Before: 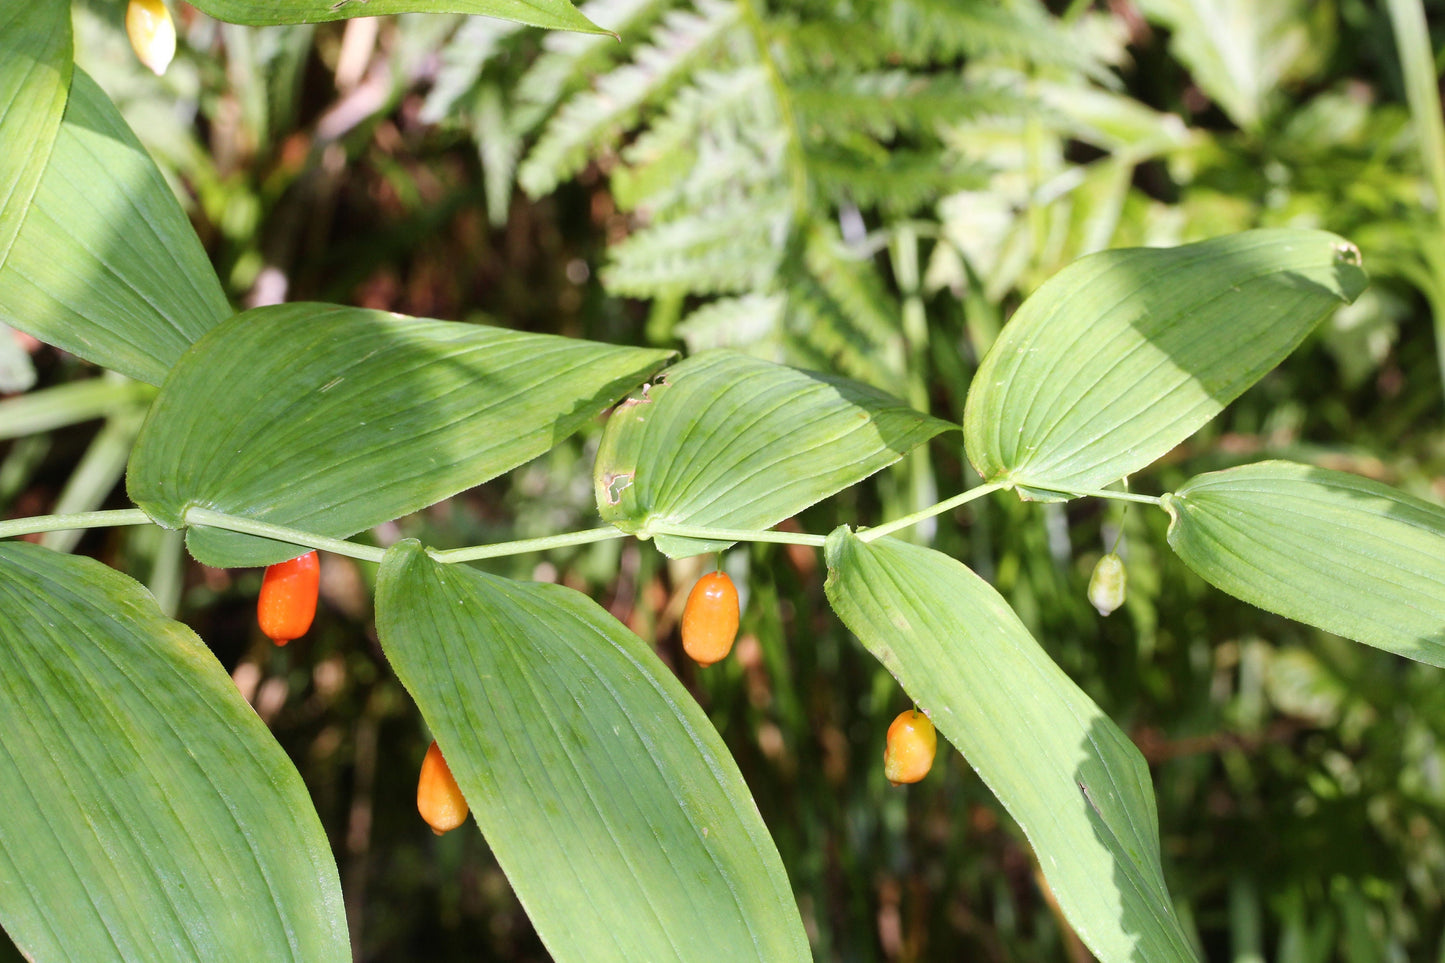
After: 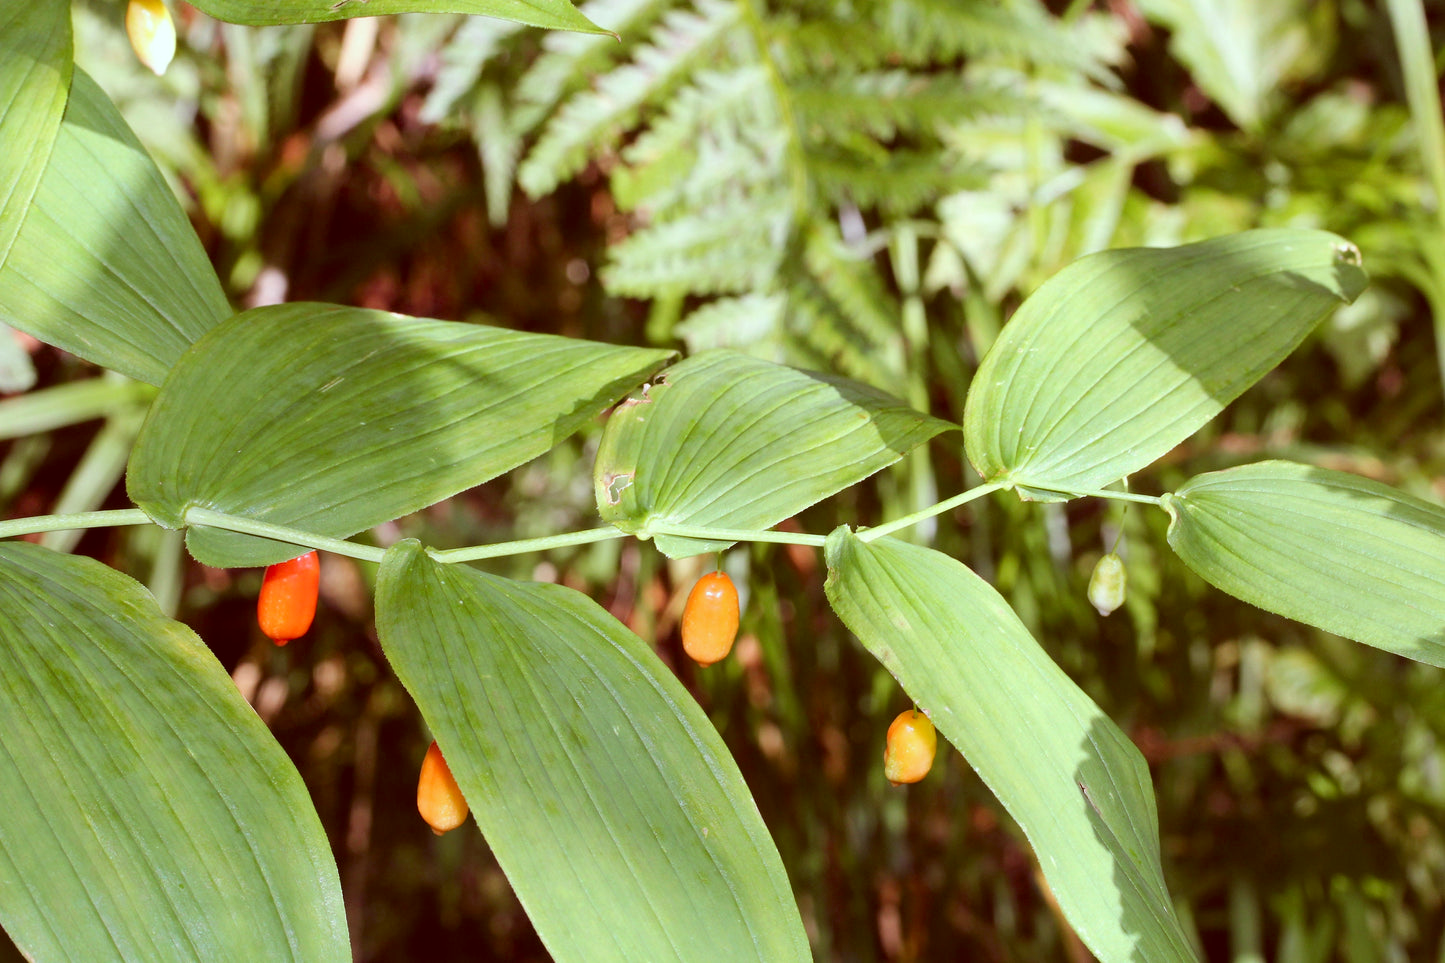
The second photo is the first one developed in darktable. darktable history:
color correction: highlights a* -7.06, highlights b* -0.218, shadows a* 20.17, shadows b* 11.3
